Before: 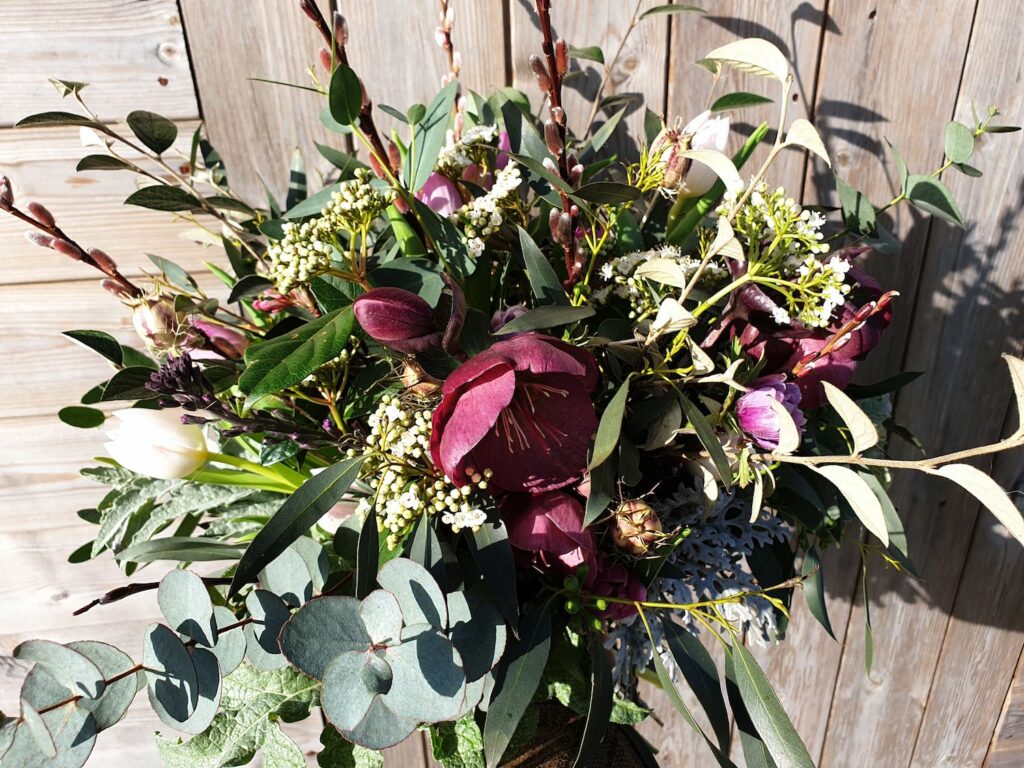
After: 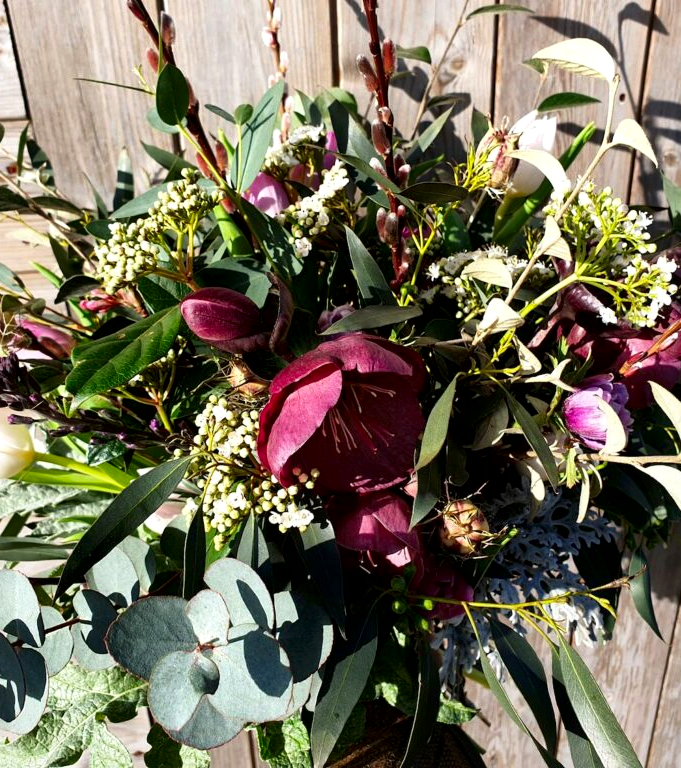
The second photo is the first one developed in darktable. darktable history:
local contrast: mode bilateral grid, contrast 20, coarseness 50, detail 144%, midtone range 0.2
crop: left 16.899%, right 16.556%
contrast brightness saturation: contrast 0.13, brightness -0.05, saturation 0.16
